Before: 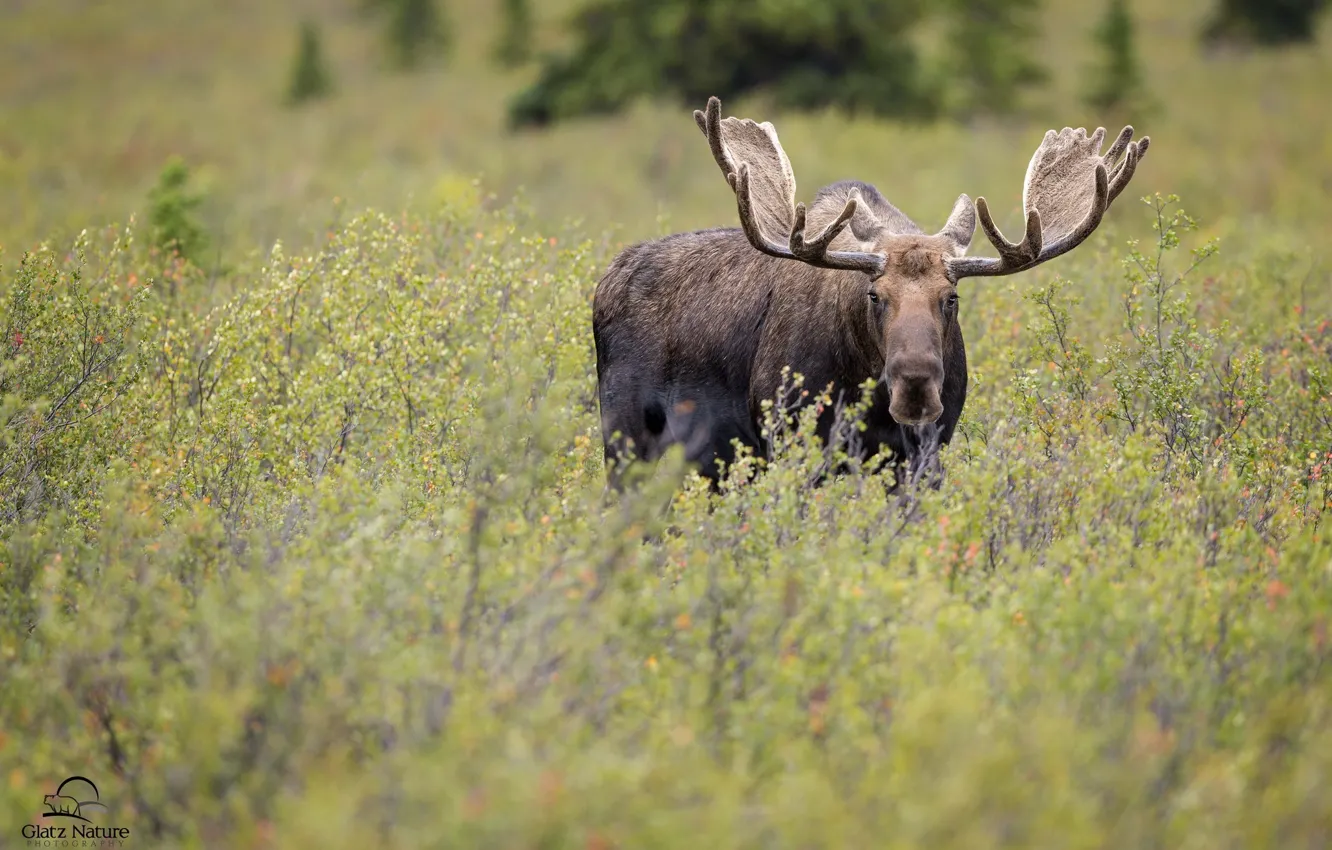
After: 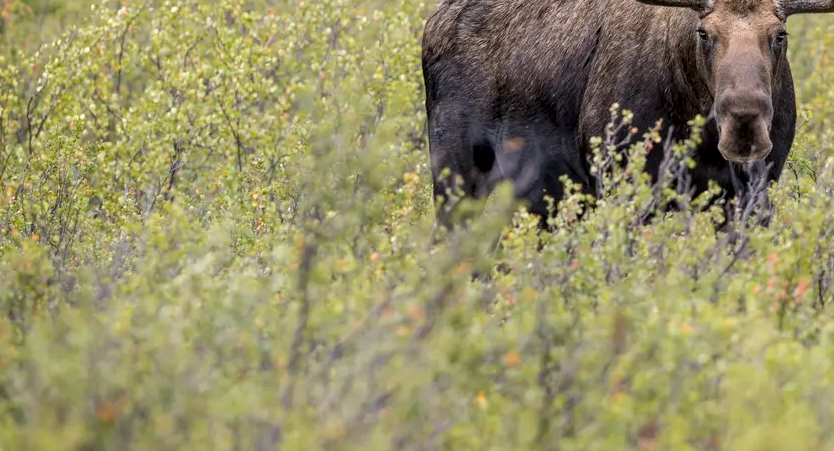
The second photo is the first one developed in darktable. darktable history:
local contrast: on, module defaults
crop: left 12.877%, top 30.966%, right 24.458%, bottom 15.968%
